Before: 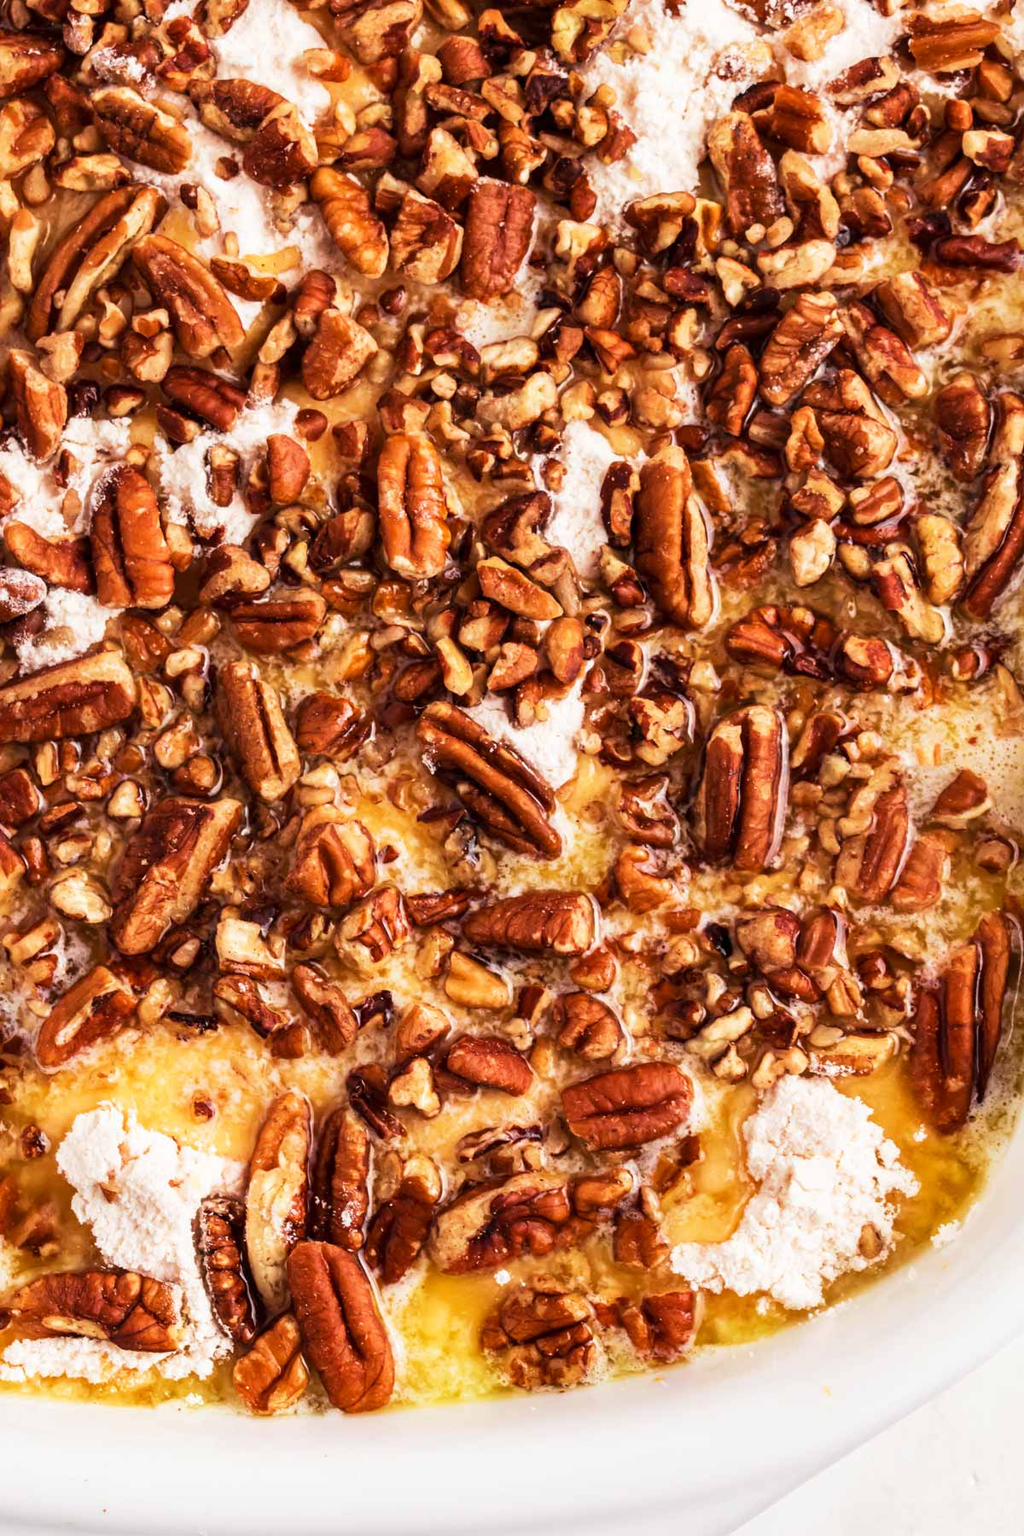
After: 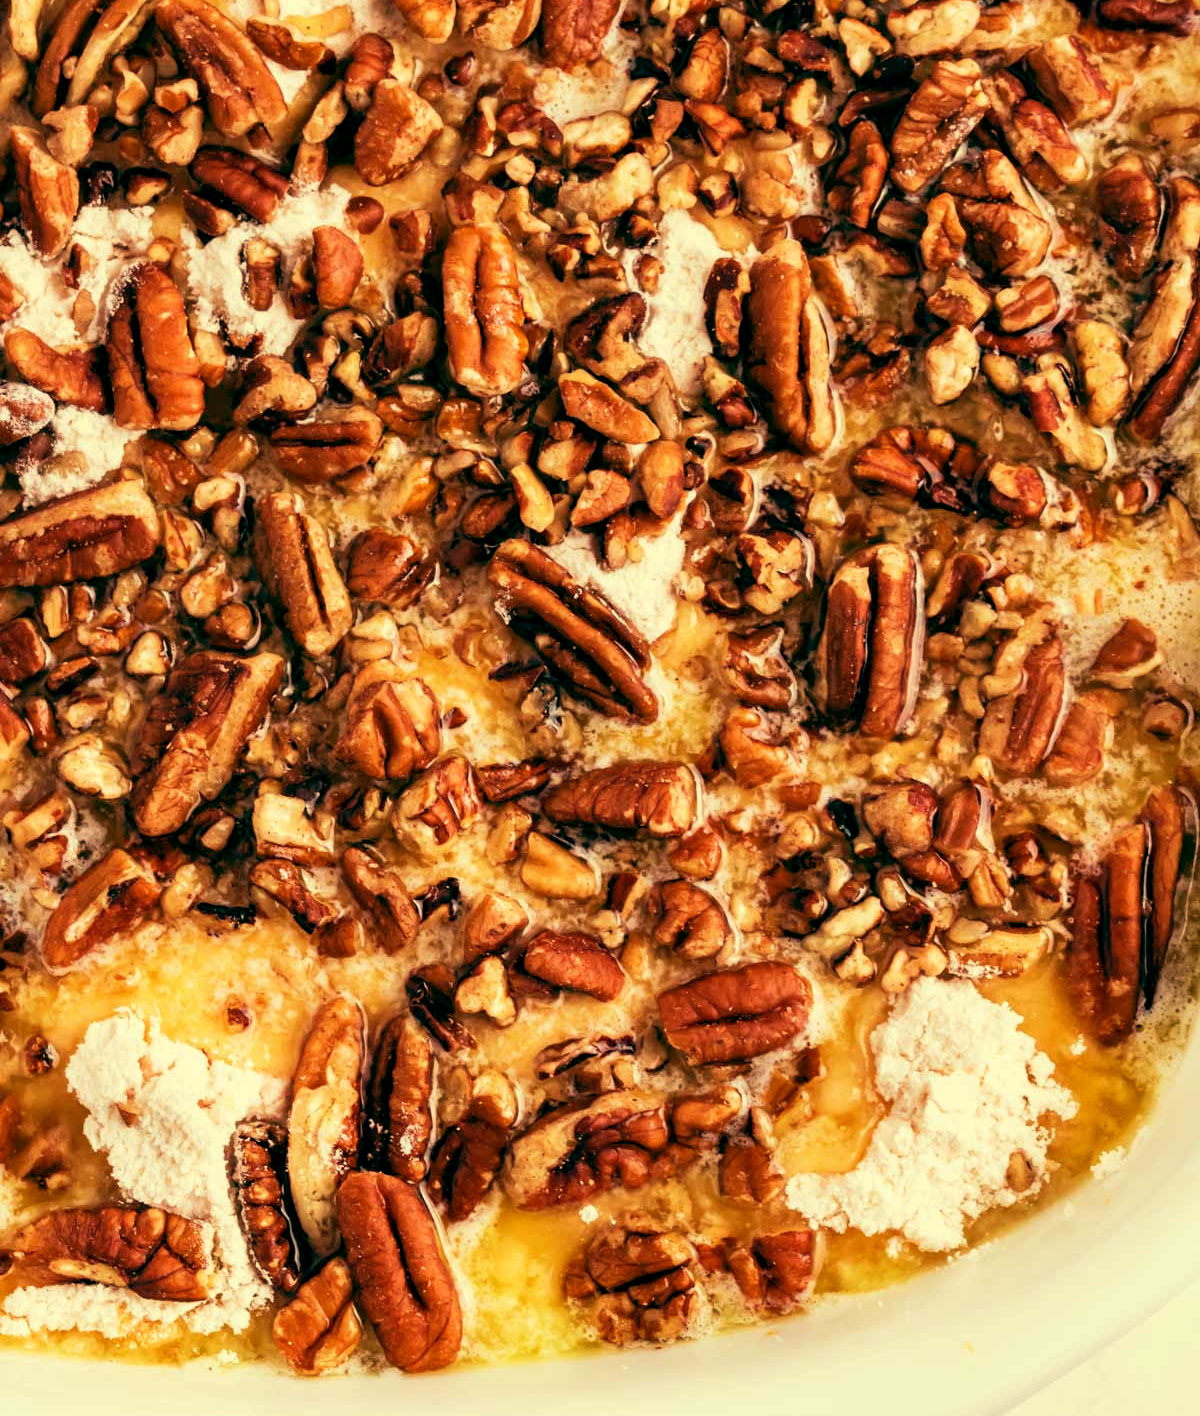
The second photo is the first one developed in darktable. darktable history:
crop and rotate: top 15.774%, bottom 5.506%
color balance: mode lift, gamma, gain (sRGB), lift [1, 0.69, 1, 1], gamma [1, 1.482, 1, 1], gain [1, 1, 1, 0.802]
